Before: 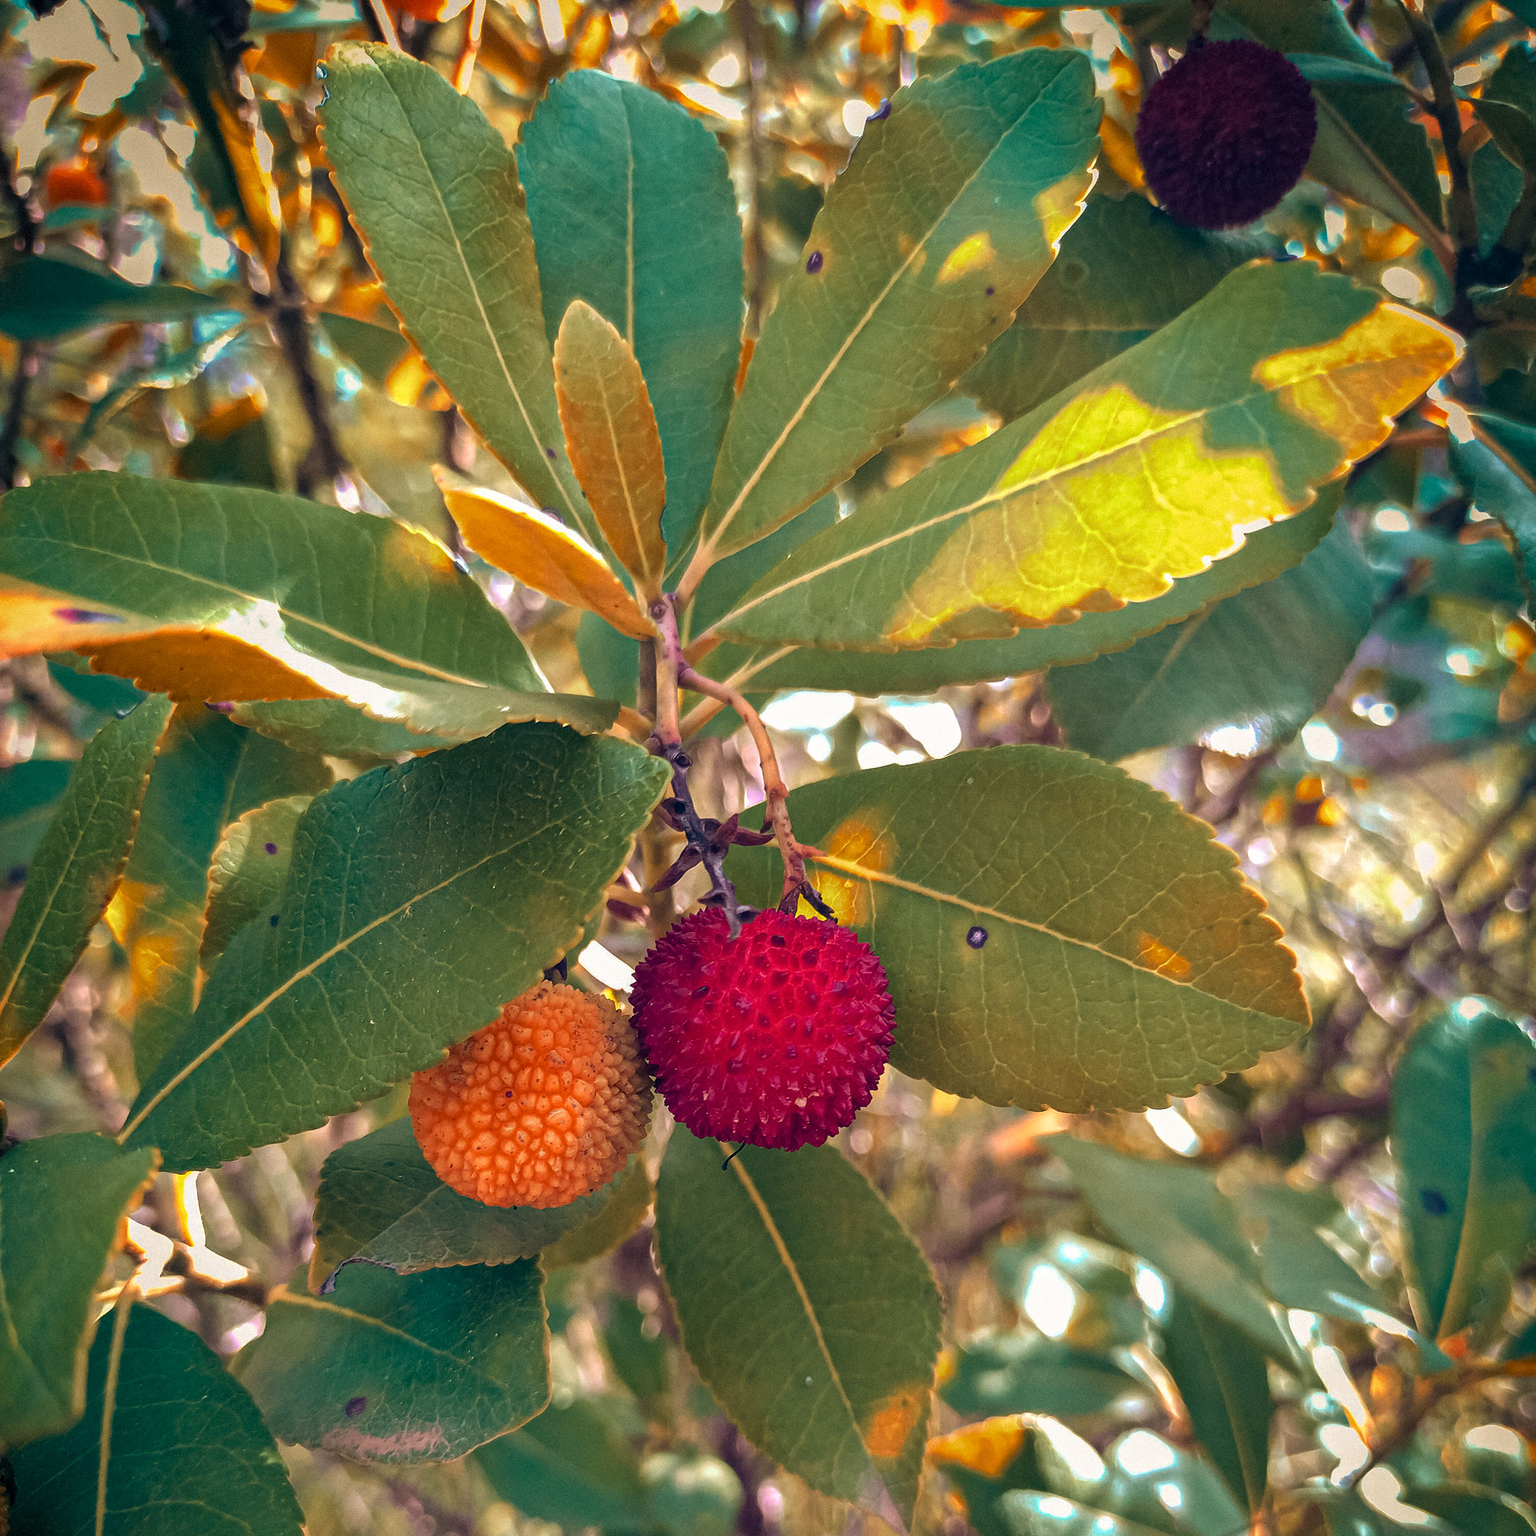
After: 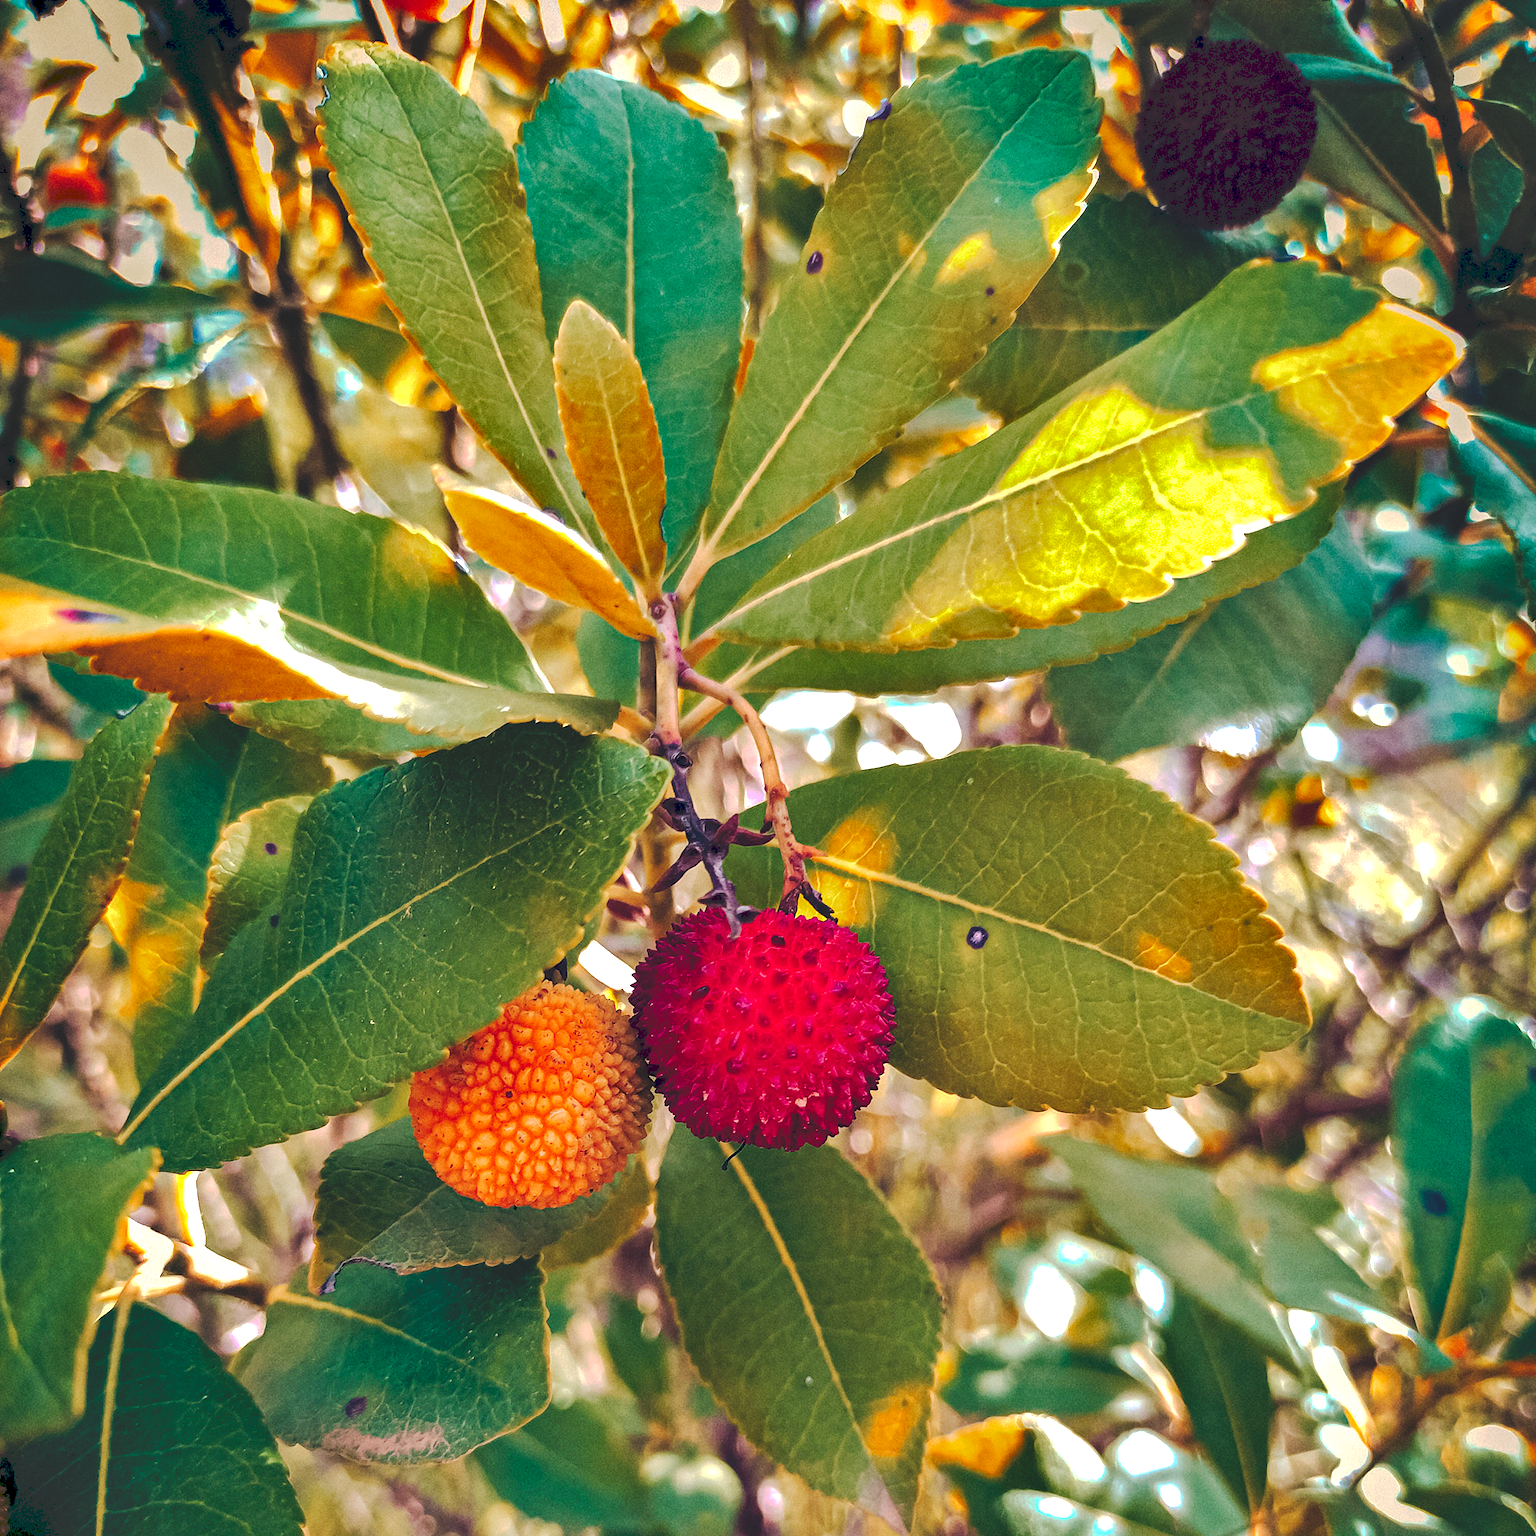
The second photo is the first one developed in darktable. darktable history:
exposure: black level correction 0.005, exposure 0.417 EV, compensate highlight preservation false
shadows and highlights: white point adjustment 0.1, highlights -70, soften with gaussian
tone curve: curves: ch0 [(0, 0) (0.003, 0.132) (0.011, 0.136) (0.025, 0.14) (0.044, 0.147) (0.069, 0.149) (0.1, 0.156) (0.136, 0.163) (0.177, 0.177) (0.224, 0.2) (0.277, 0.251) (0.335, 0.311) (0.399, 0.387) (0.468, 0.487) (0.543, 0.585) (0.623, 0.675) (0.709, 0.742) (0.801, 0.81) (0.898, 0.867) (1, 1)], preserve colors none
